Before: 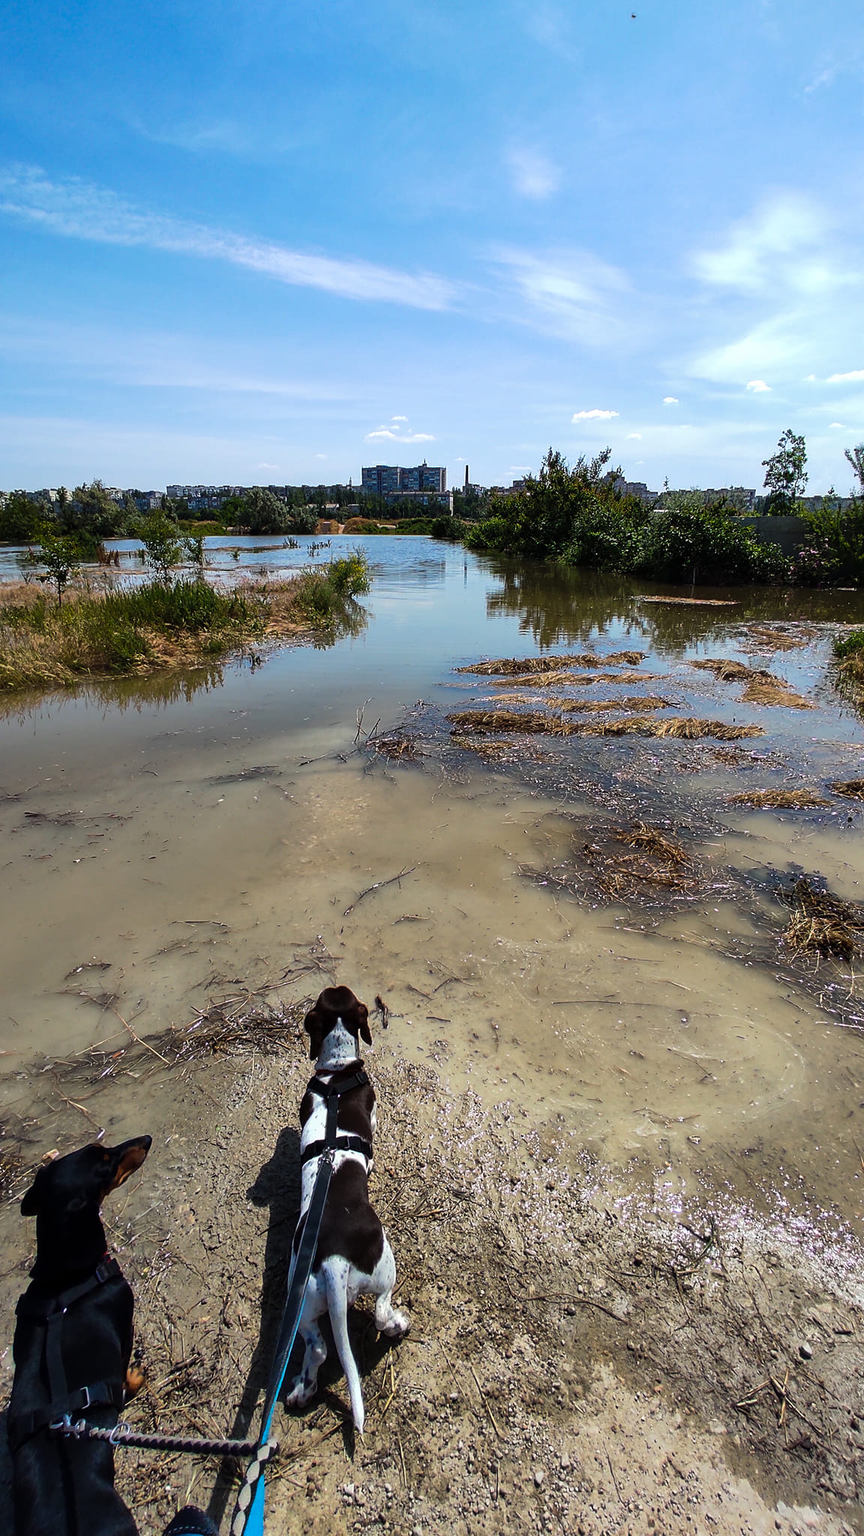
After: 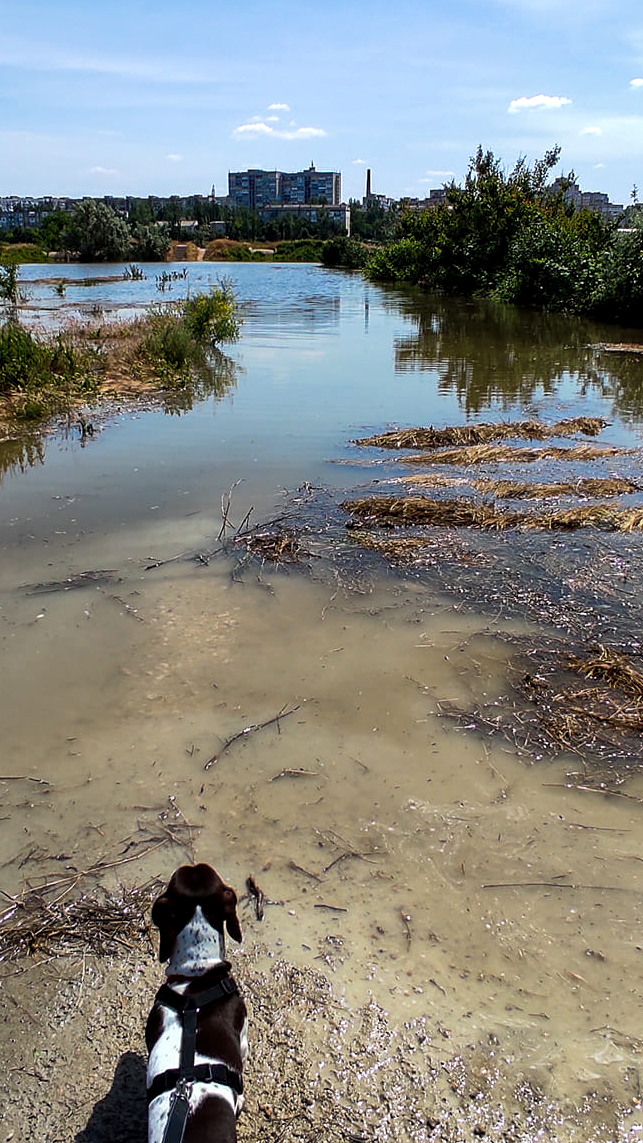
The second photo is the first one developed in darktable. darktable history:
crop and rotate: left 22.13%, top 22.054%, right 22.026%, bottom 22.102%
local contrast: highlights 100%, shadows 100%, detail 120%, midtone range 0.2
exposure: black level correction 0.001, compensate highlight preservation false
tone equalizer: on, module defaults
